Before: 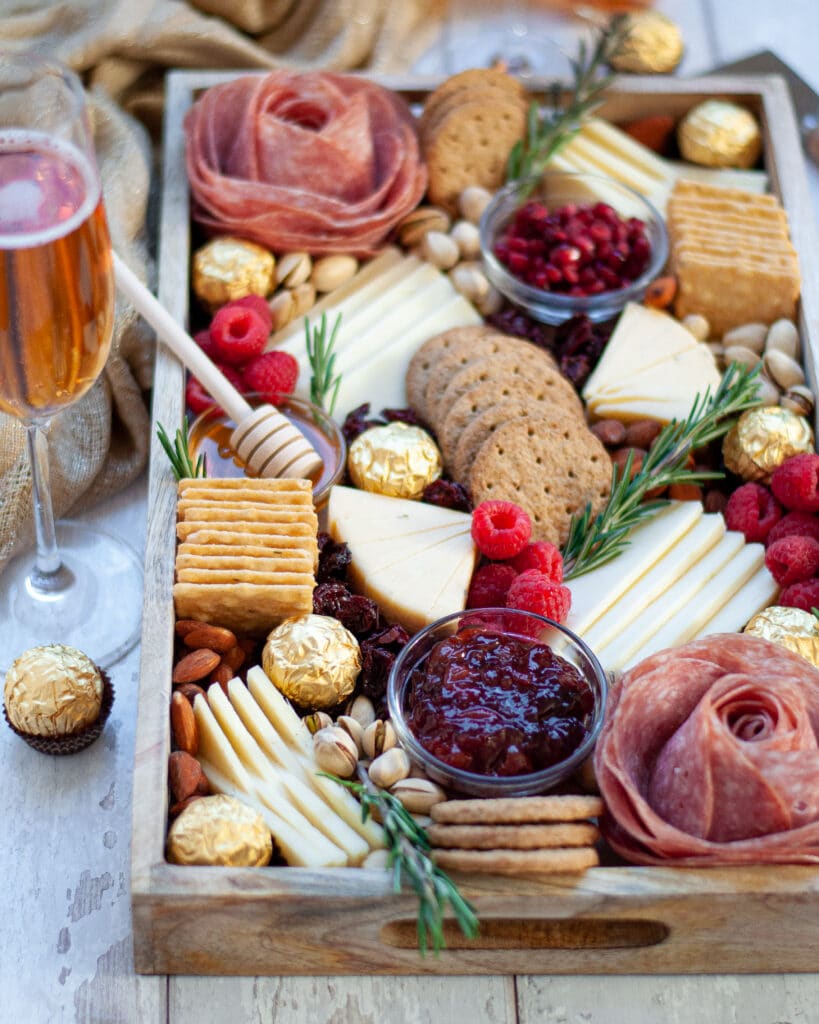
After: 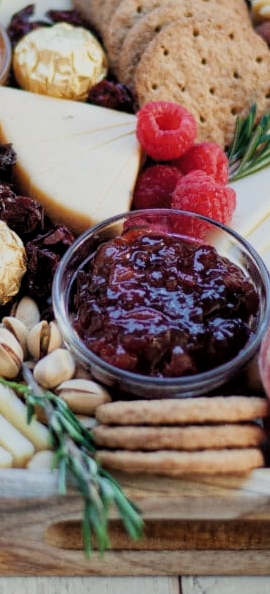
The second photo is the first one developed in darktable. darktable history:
exposure: black level correction -0.005, exposure 0.056 EV, compensate highlight preservation false
filmic rgb: black relative exposure -7.65 EV, white relative exposure 4.56 EV, hardness 3.61, add noise in highlights 0.001, color science v3 (2019), use custom middle-gray values true, contrast in highlights soft
crop: left 40.997%, top 39.057%, right 25.946%, bottom 2.878%
local contrast: mode bilateral grid, contrast 19, coarseness 51, detail 150%, midtone range 0.2
